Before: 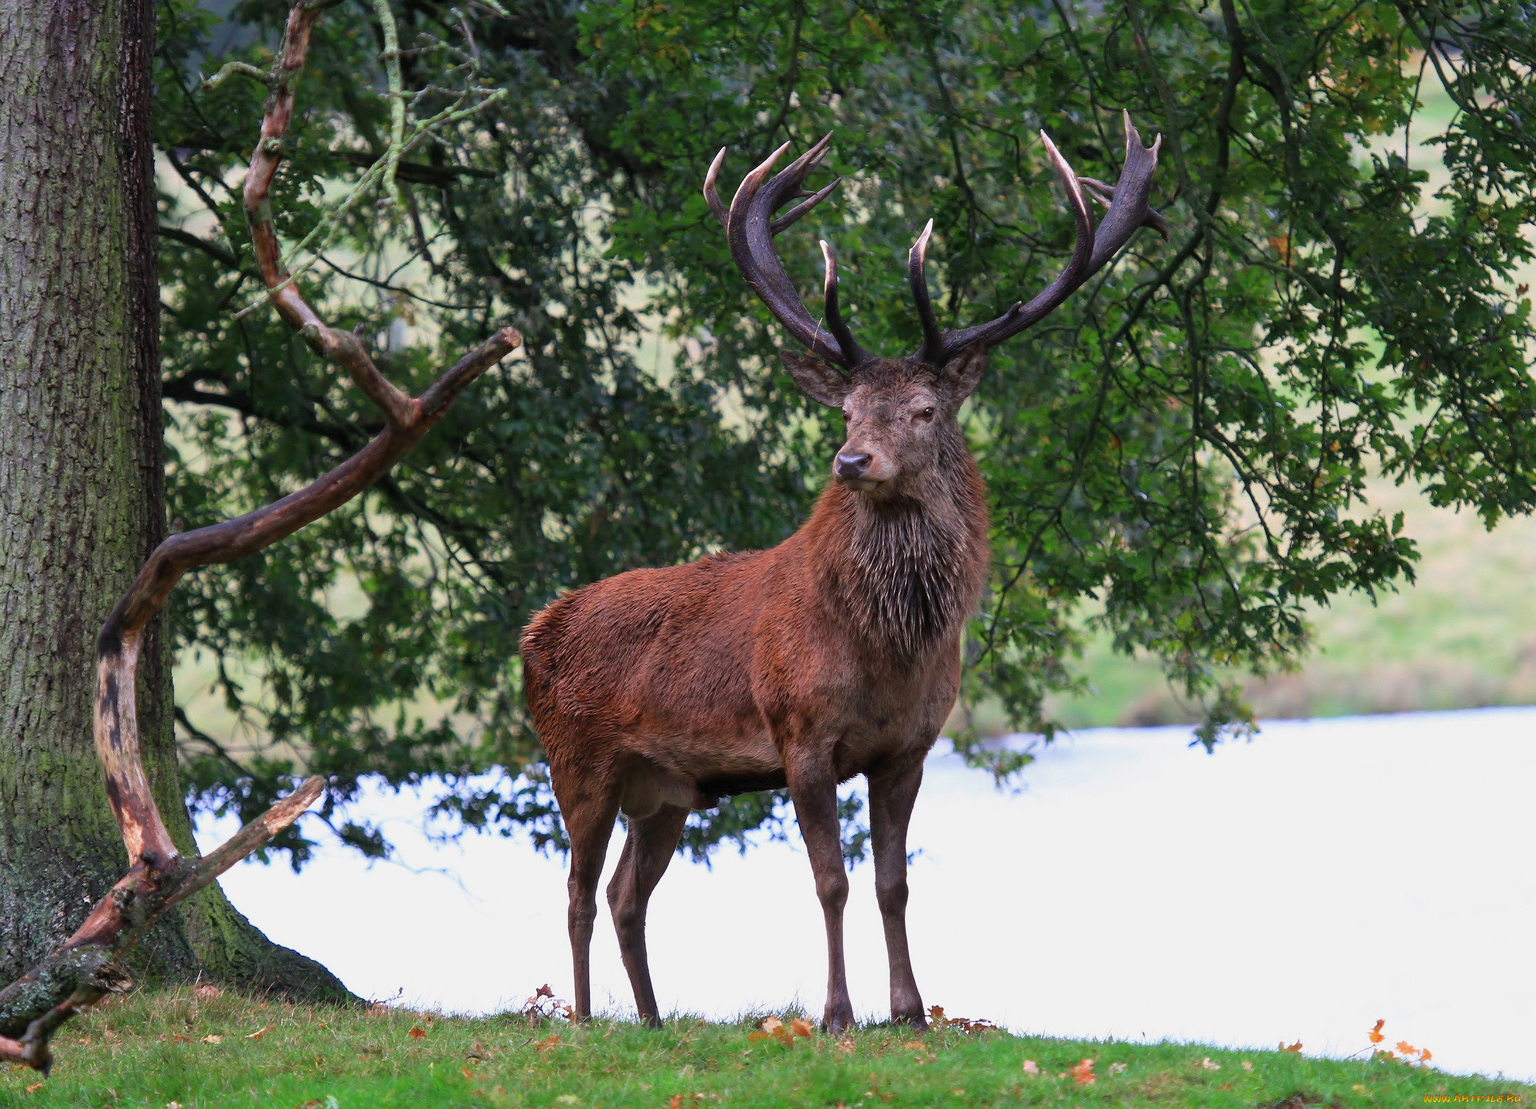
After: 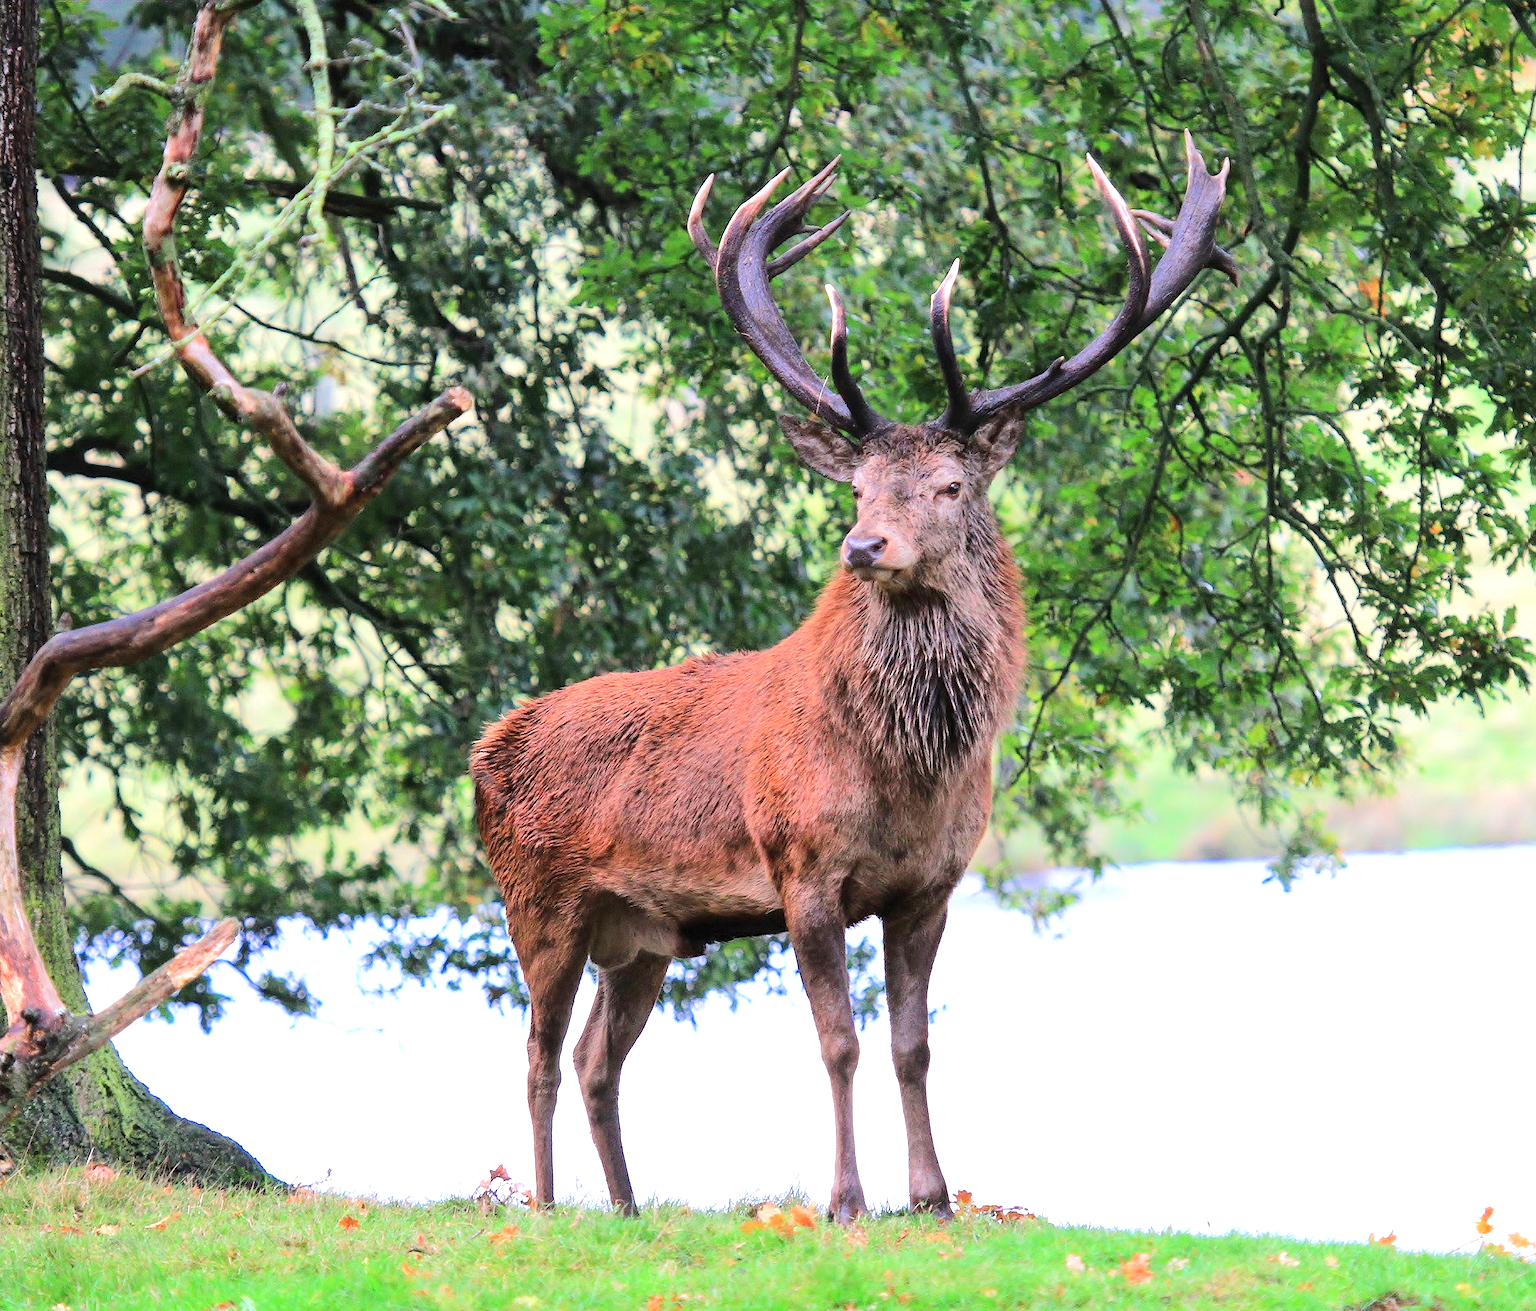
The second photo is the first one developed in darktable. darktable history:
crop: left 7.984%, right 7.494%
exposure: black level correction 0, exposure 0.499 EV, compensate highlight preservation false
tone equalizer: -7 EV 0.165 EV, -6 EV 0.603 EV, -5 EV 1.12 EV, -4 EV 1.32 EV, -3 EV 1.12 EV, -2 EV 0.6 EV, -1 EV 0.151 EV, edges refinement/feathering 500, mask exposure compensation -1.57 EV, preserve details no
